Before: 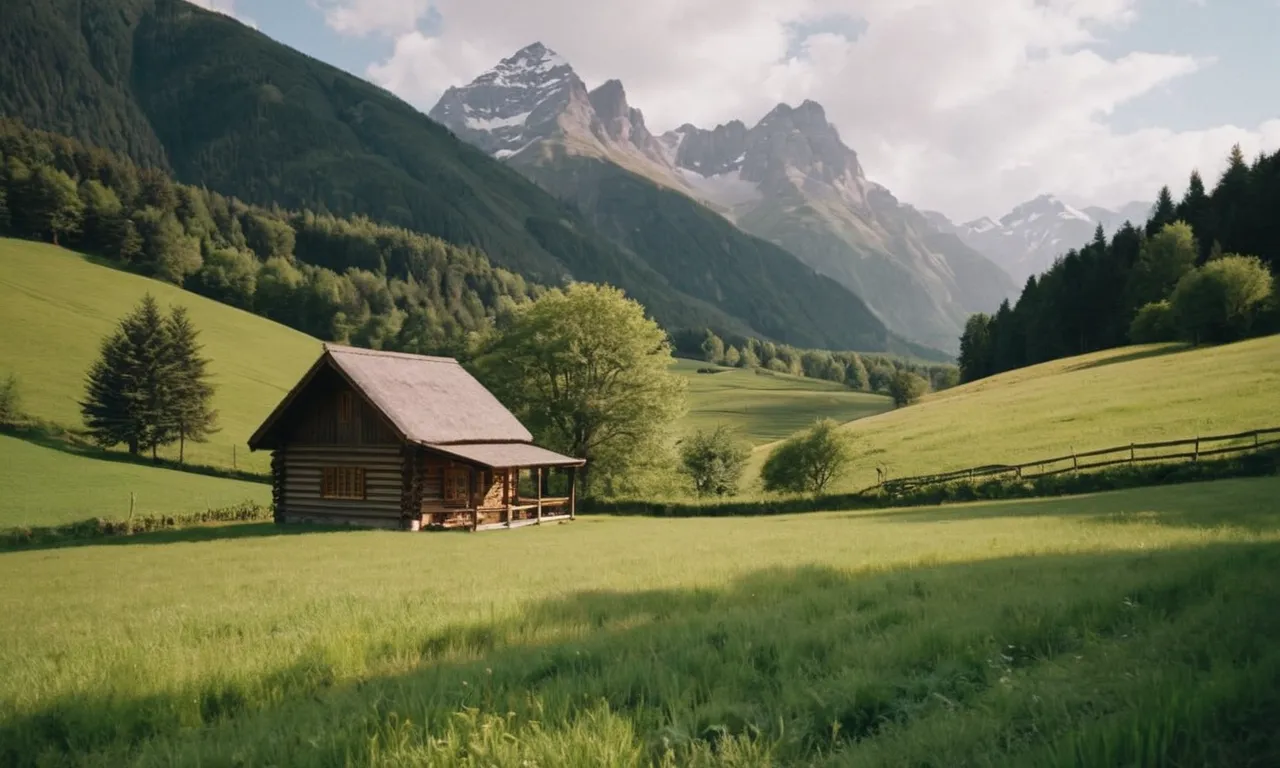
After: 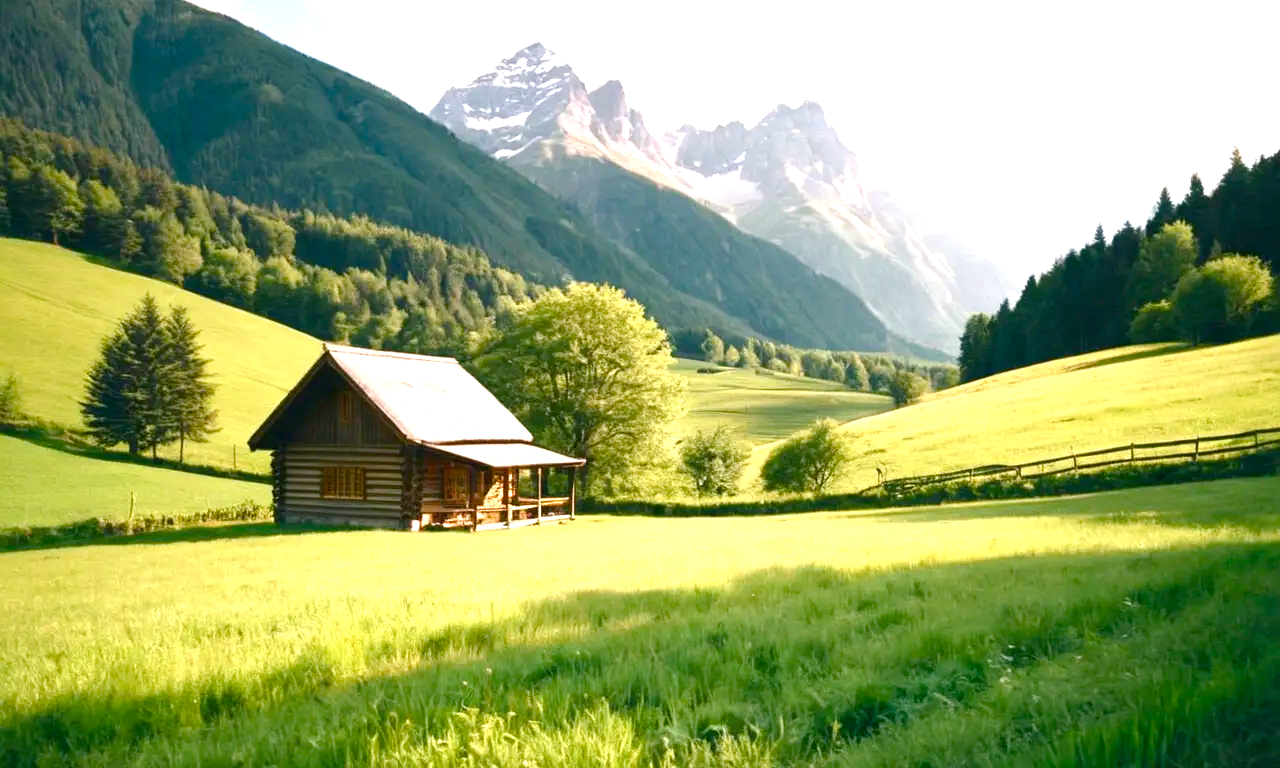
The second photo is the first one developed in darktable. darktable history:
exposure: black level correction 0.001, exposure 1.117 EV, compensate exposure bias true, compensate highlight preservation false
color balance rgb: shadows lift › chroma 2.024%, shadows lift › hue 222.28°, perceptual saturation grading › global saturation 20%, perceptual saturation grading › highlights -25.748%, perceptual saturation grading › shadows 49.223%, perceptual brilliance grading › highlights 10.15%, perceptual brilliance grading › mid-tones 4.563%, global vibrance 20%
